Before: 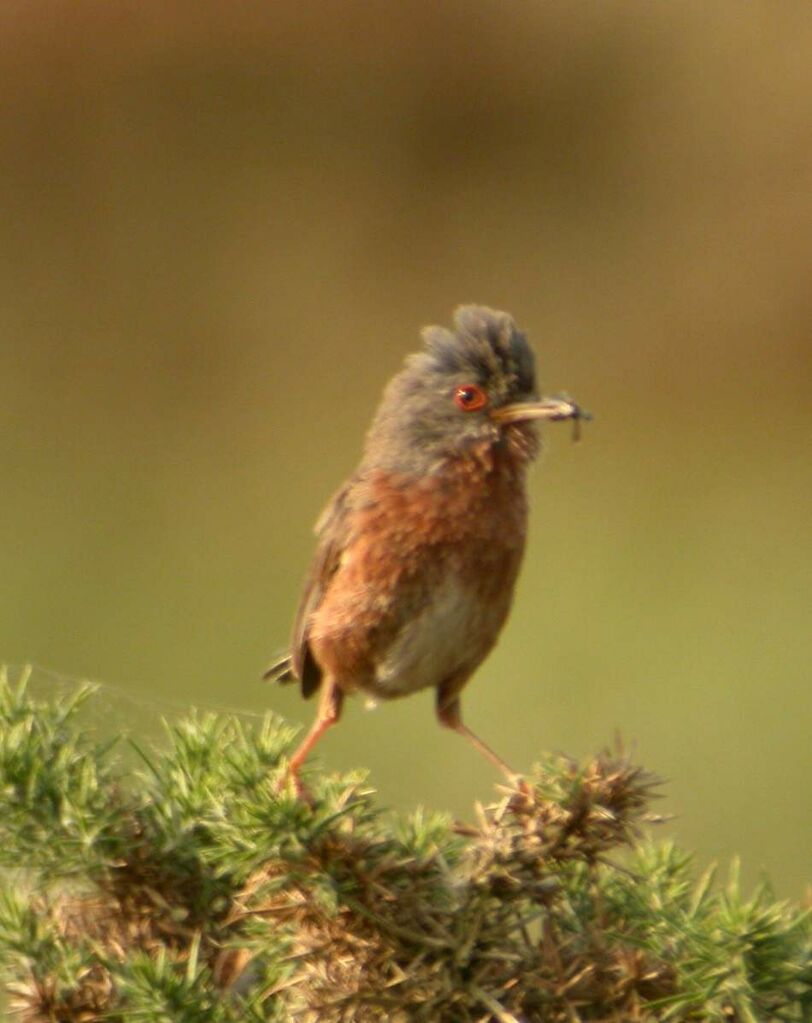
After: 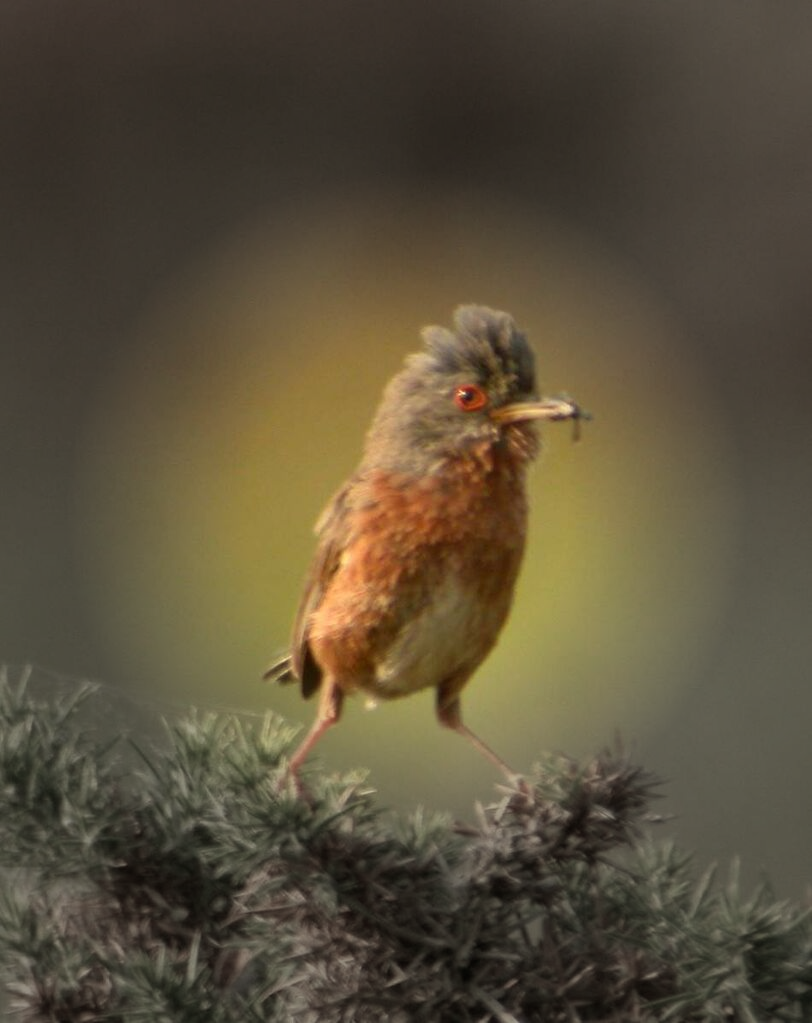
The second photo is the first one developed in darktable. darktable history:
vignetting: fall-off start 31.86%, fall-off radius 34.86%, brightness -0.627, saturation -0.679
